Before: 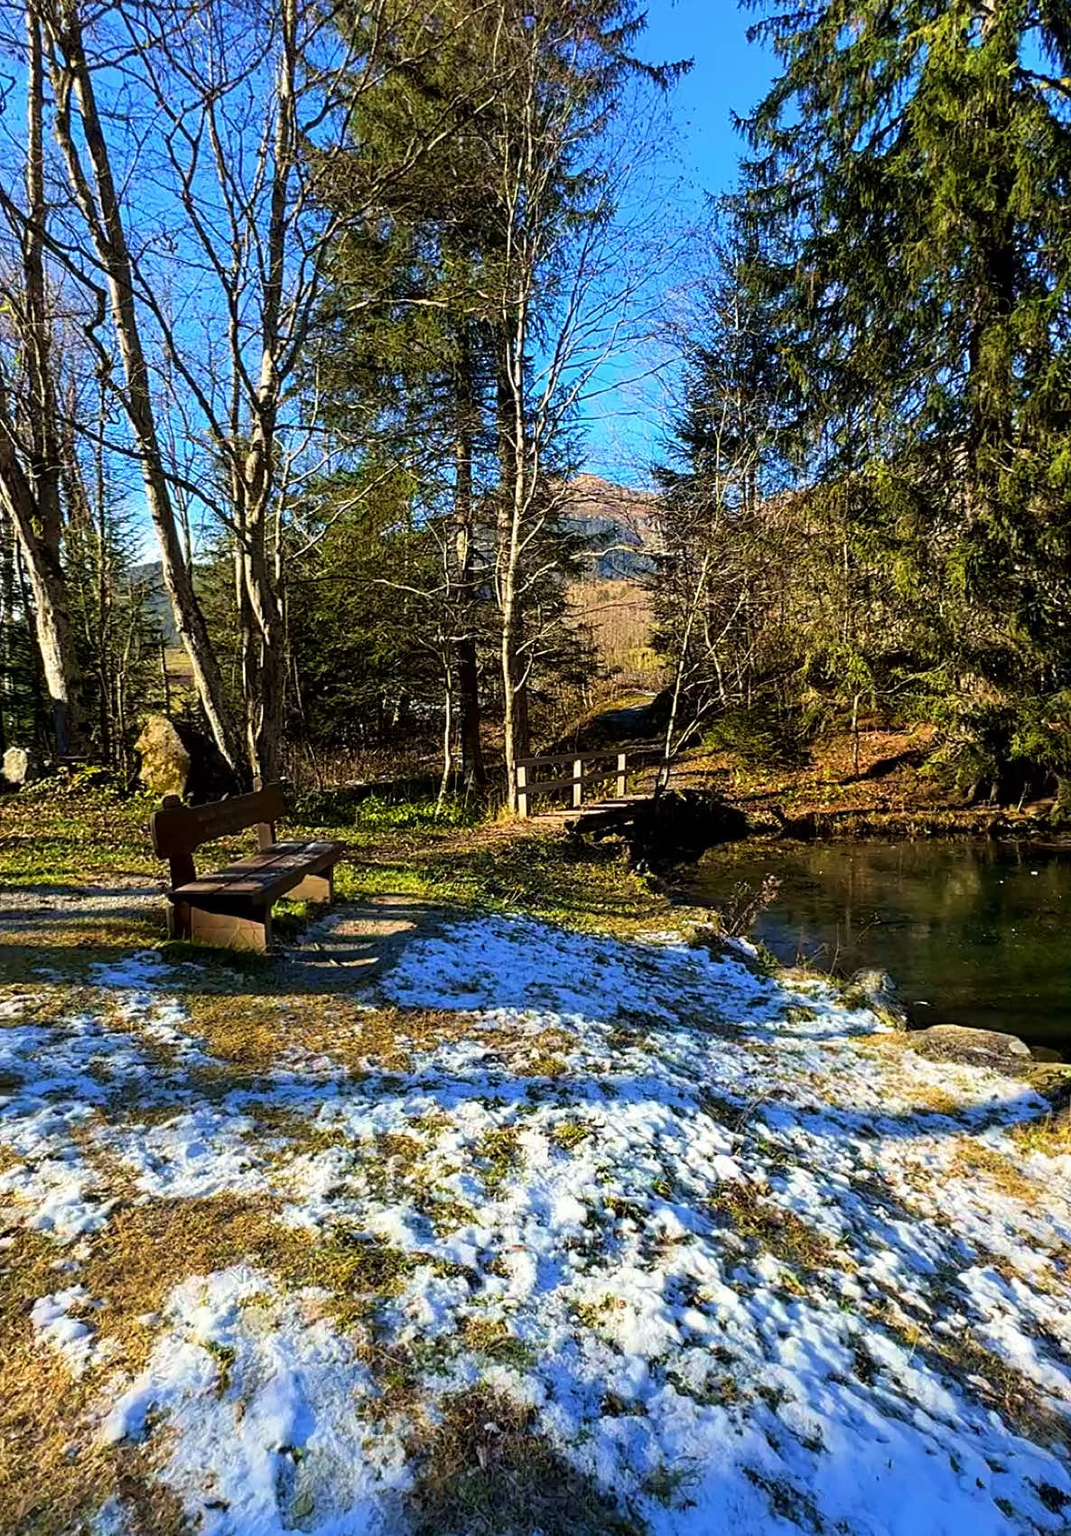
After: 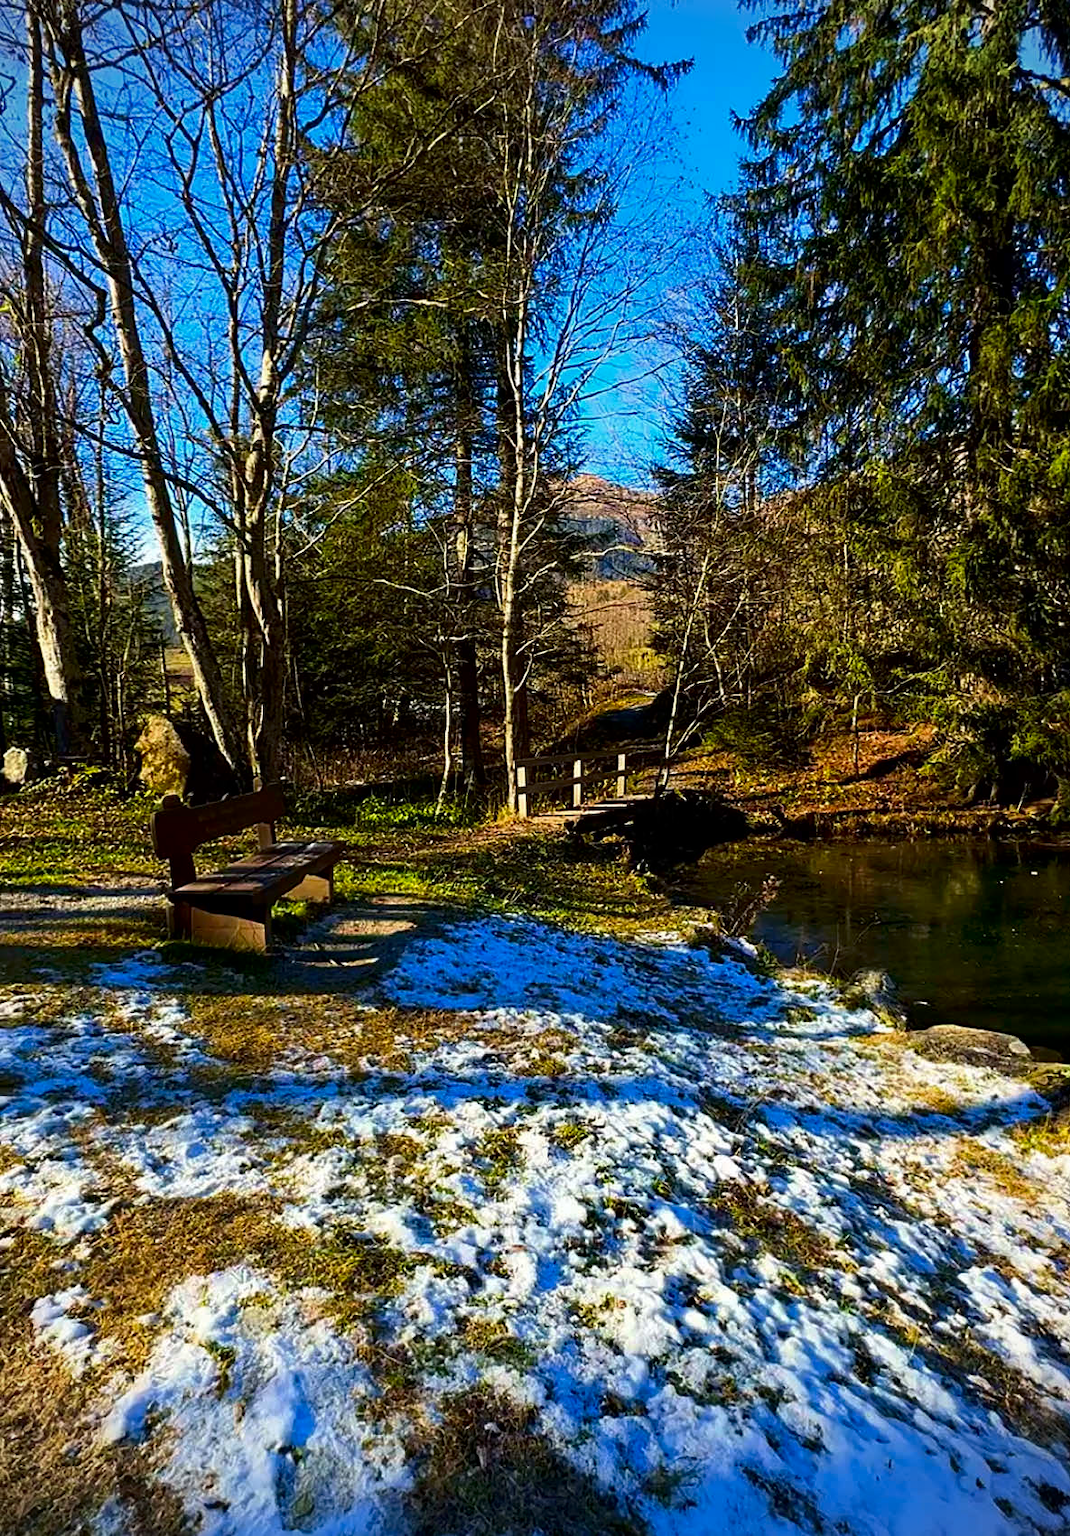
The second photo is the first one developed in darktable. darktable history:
exposure: compensate highlight preservation false
contrast brightness saturation: contrast 0.07, brightness -0.14, saturation 0.11
vibrance: on, module defaults
vignetting: fall-off start 91.19%
